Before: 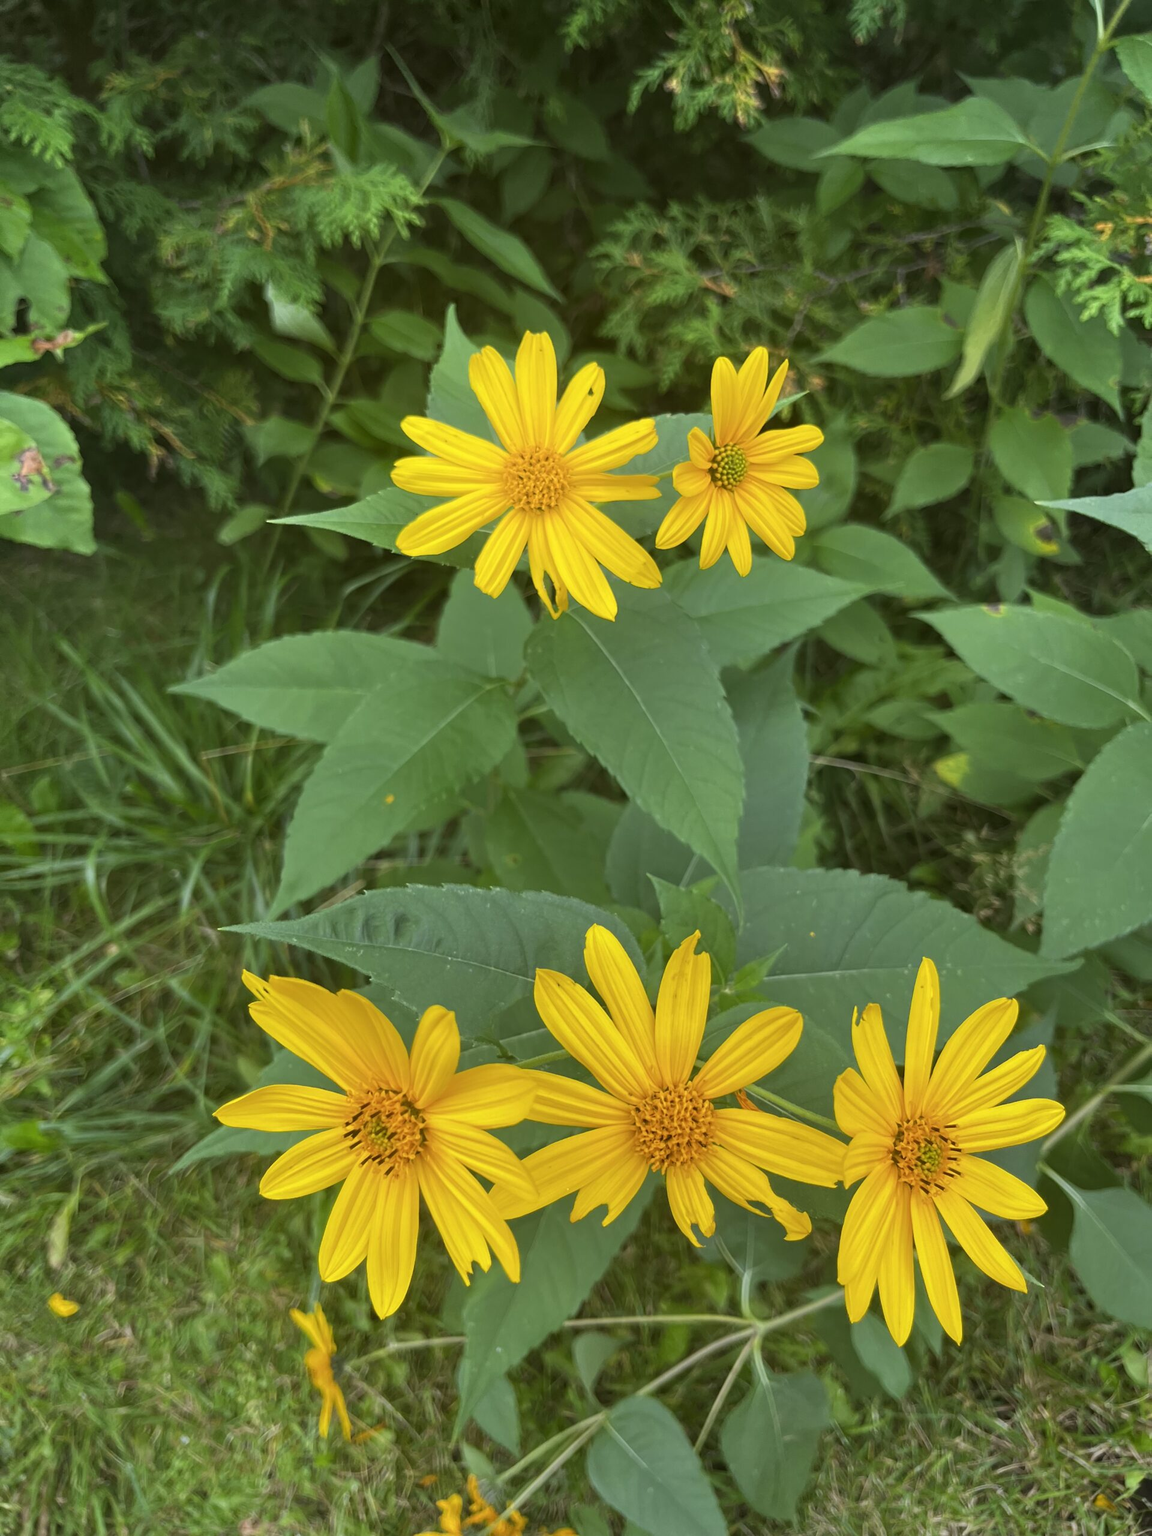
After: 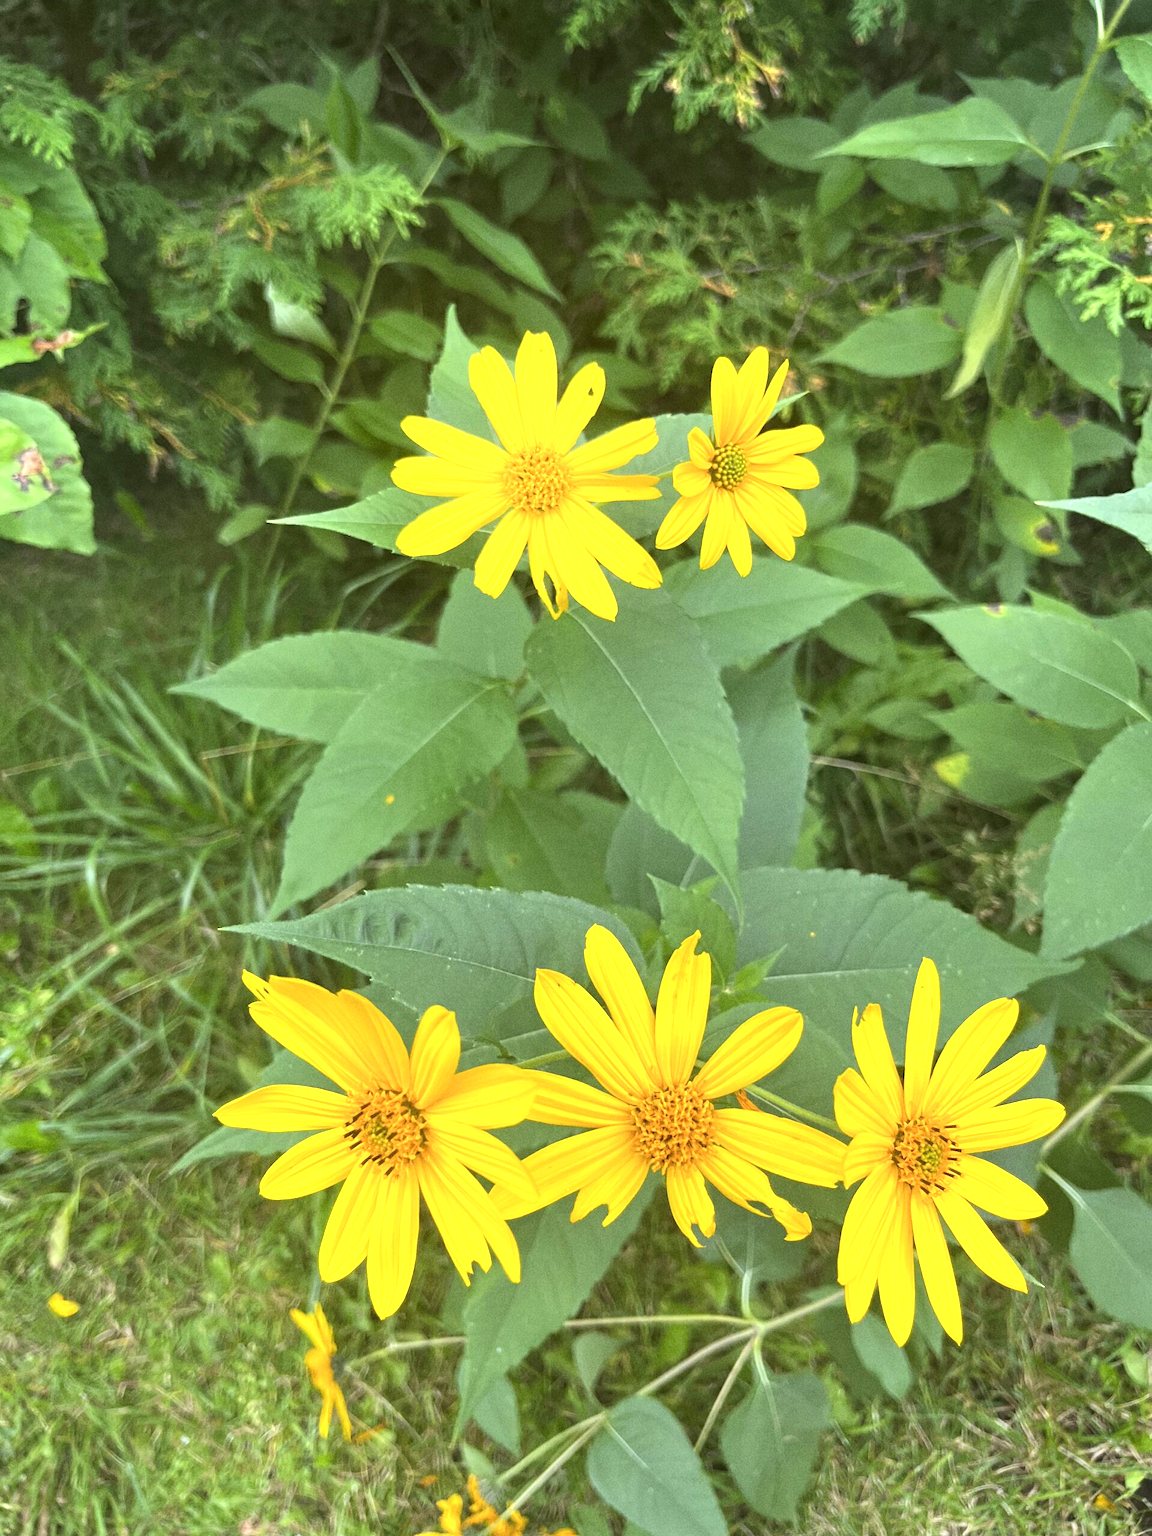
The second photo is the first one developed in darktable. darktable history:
grain: on, module defaults
exposure: black level correction 0, exposure 0.953 EV, compensate exposure bias true, compensate highlight preservation false
